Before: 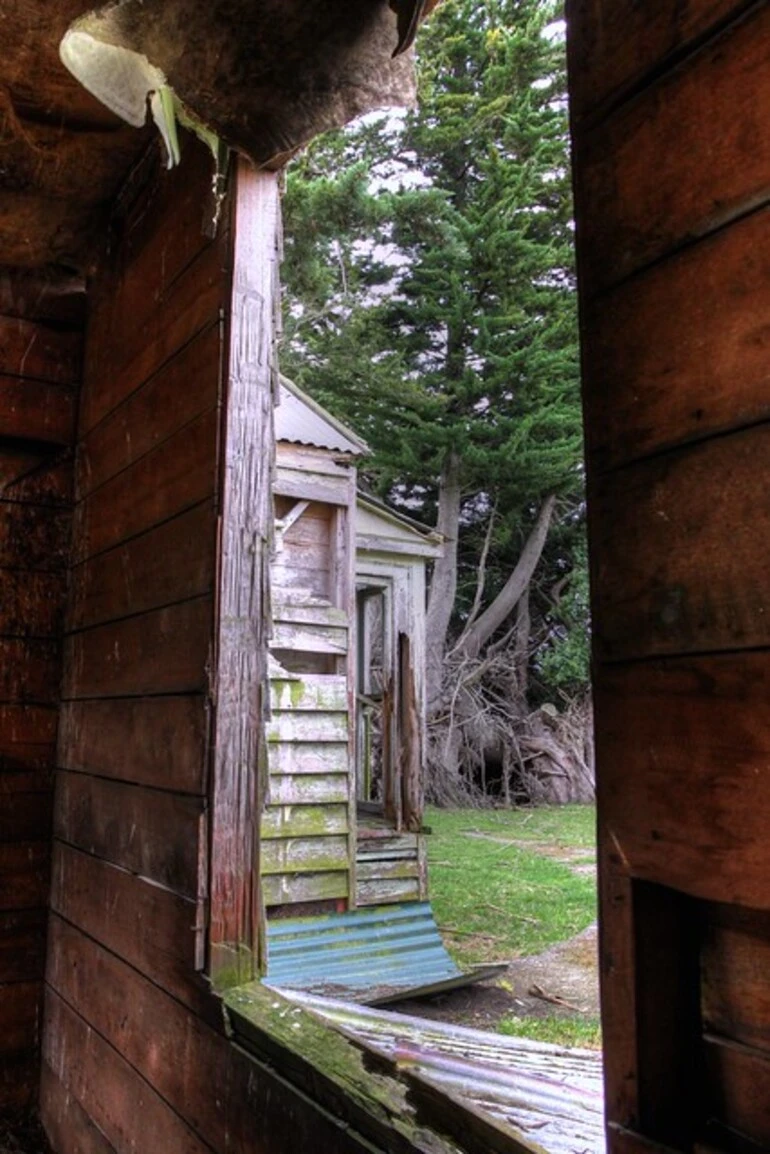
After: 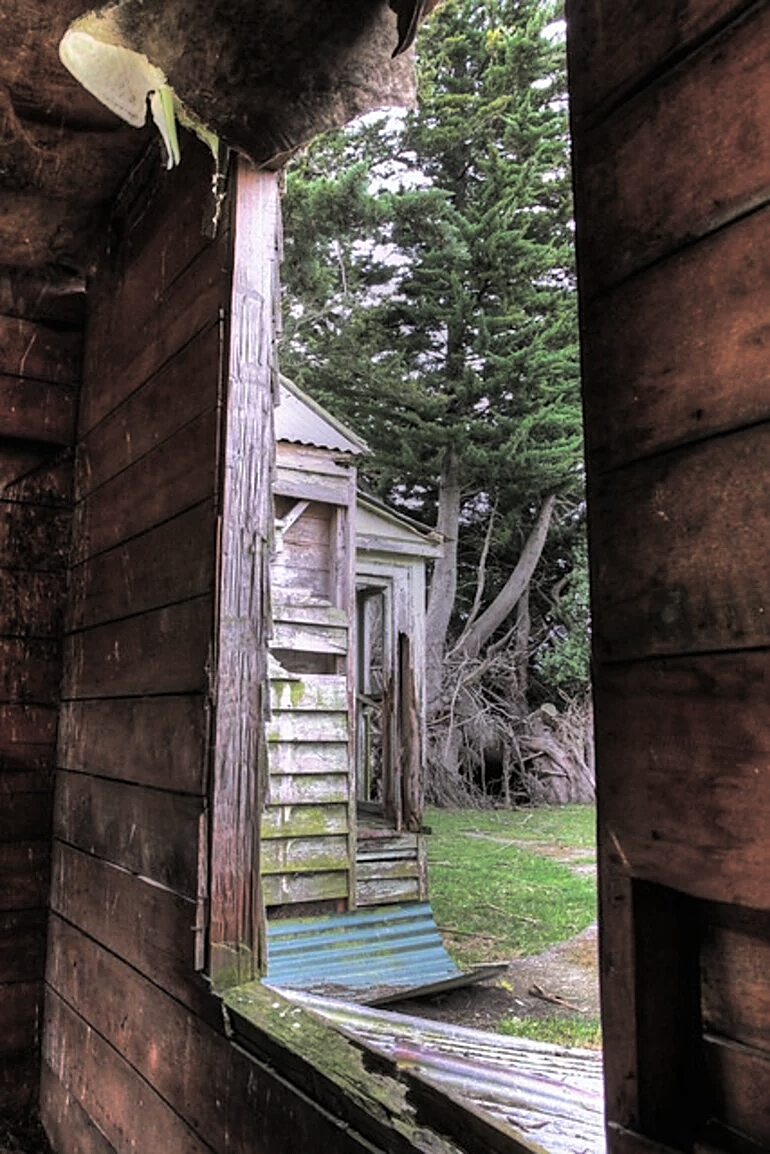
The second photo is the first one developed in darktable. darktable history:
split-toning: shadows › hue 36°, shadows › saturation 0.05, highlights › hue 10.8°, highlights › saturation 0.15, compress 40%
sharpen: on, module defaults
shadows and highlights: soften with gaussian
